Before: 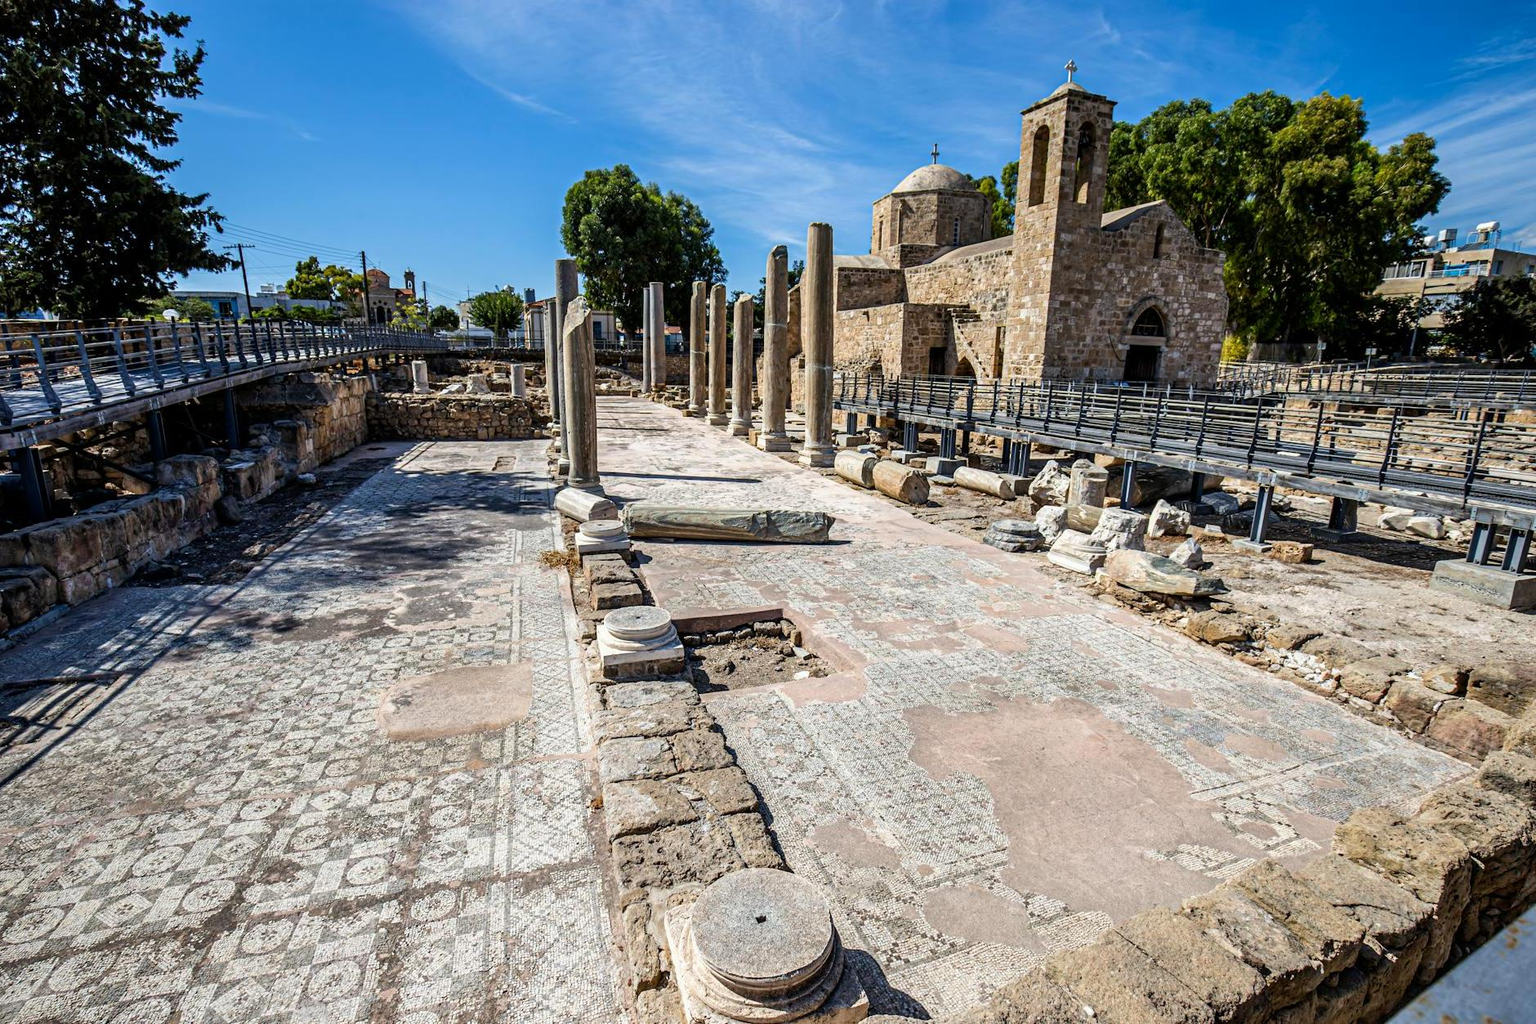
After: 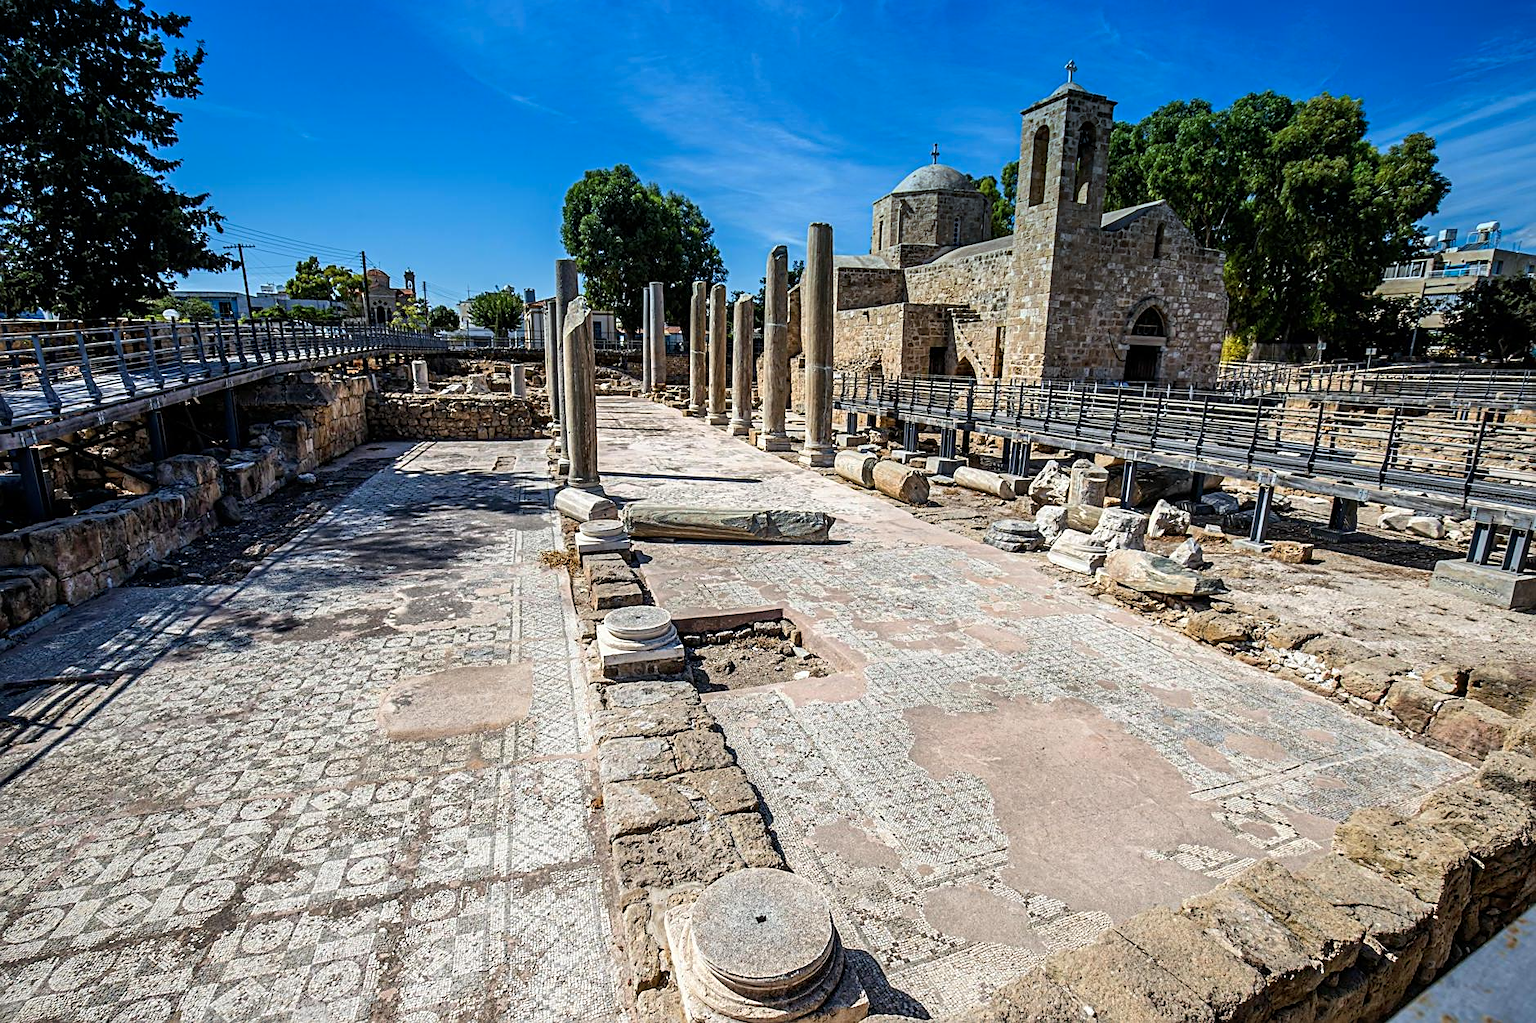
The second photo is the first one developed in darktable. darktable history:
graduated density: density 2.02 EV, hardness 44%, rotation 0.374°, offset 8.21, hue 208.8°, saturation 97%
sharpen: on, module defaults
